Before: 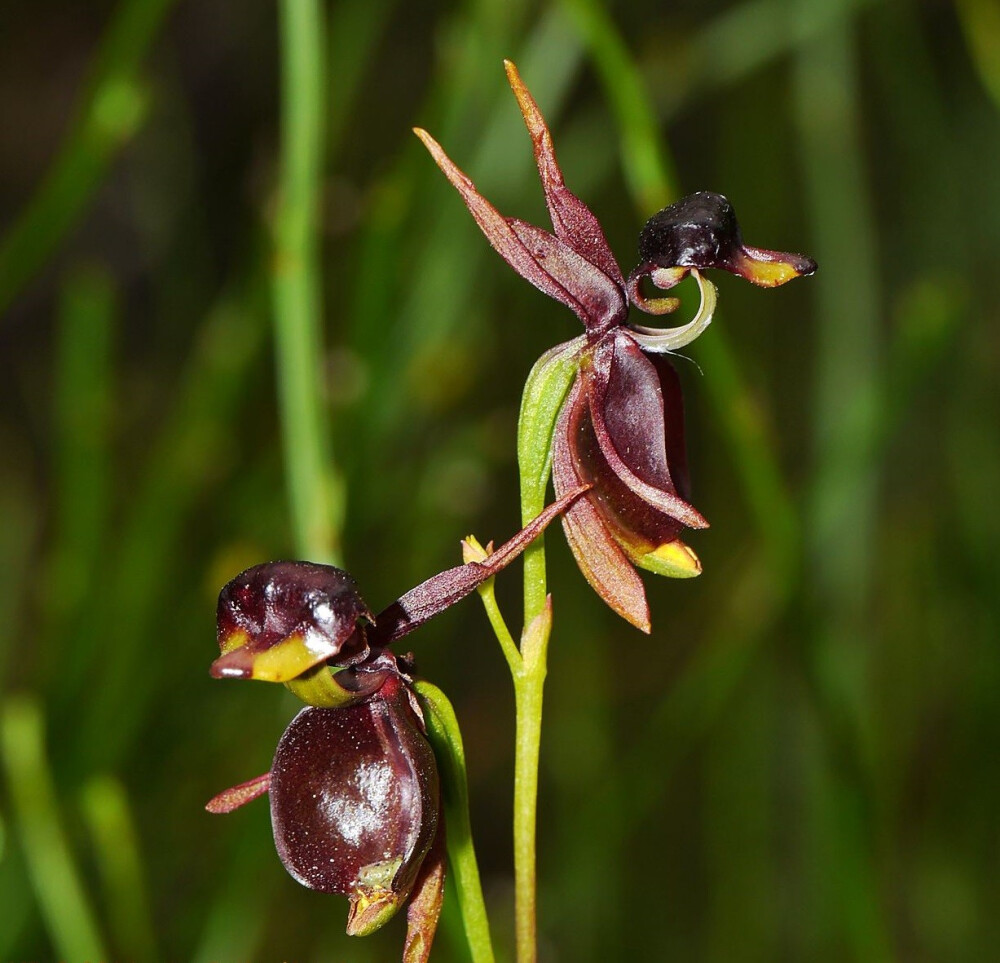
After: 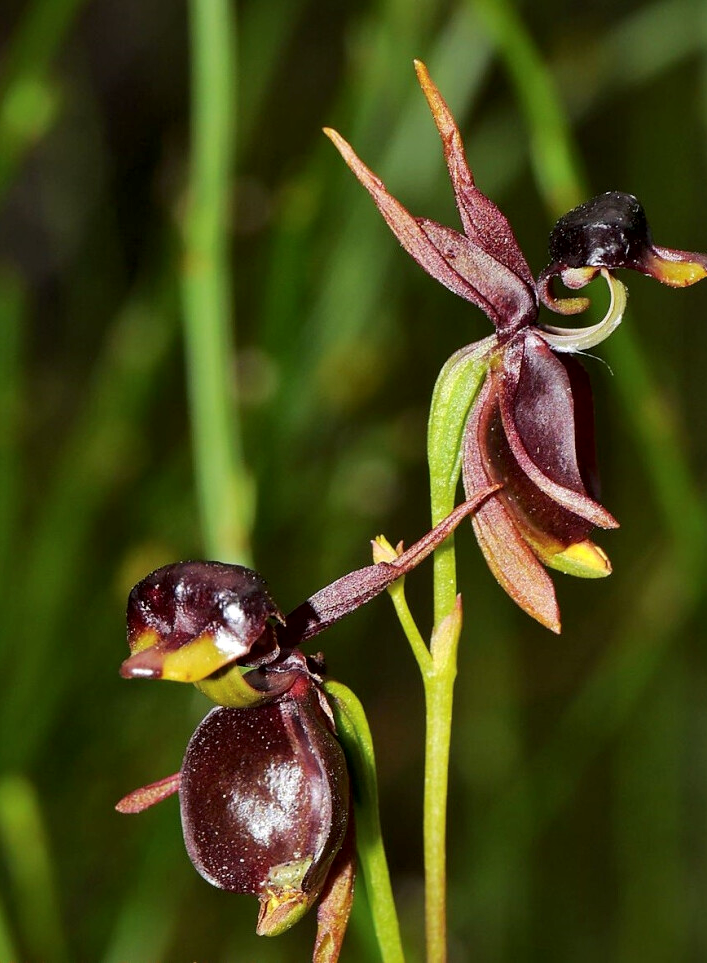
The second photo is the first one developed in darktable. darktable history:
crop and rotate: left 9.061%, right 20.142%
local contrast: mode bilateral grid, contrast 20, coarseness 100, detail 150%, midtone range 0.2
